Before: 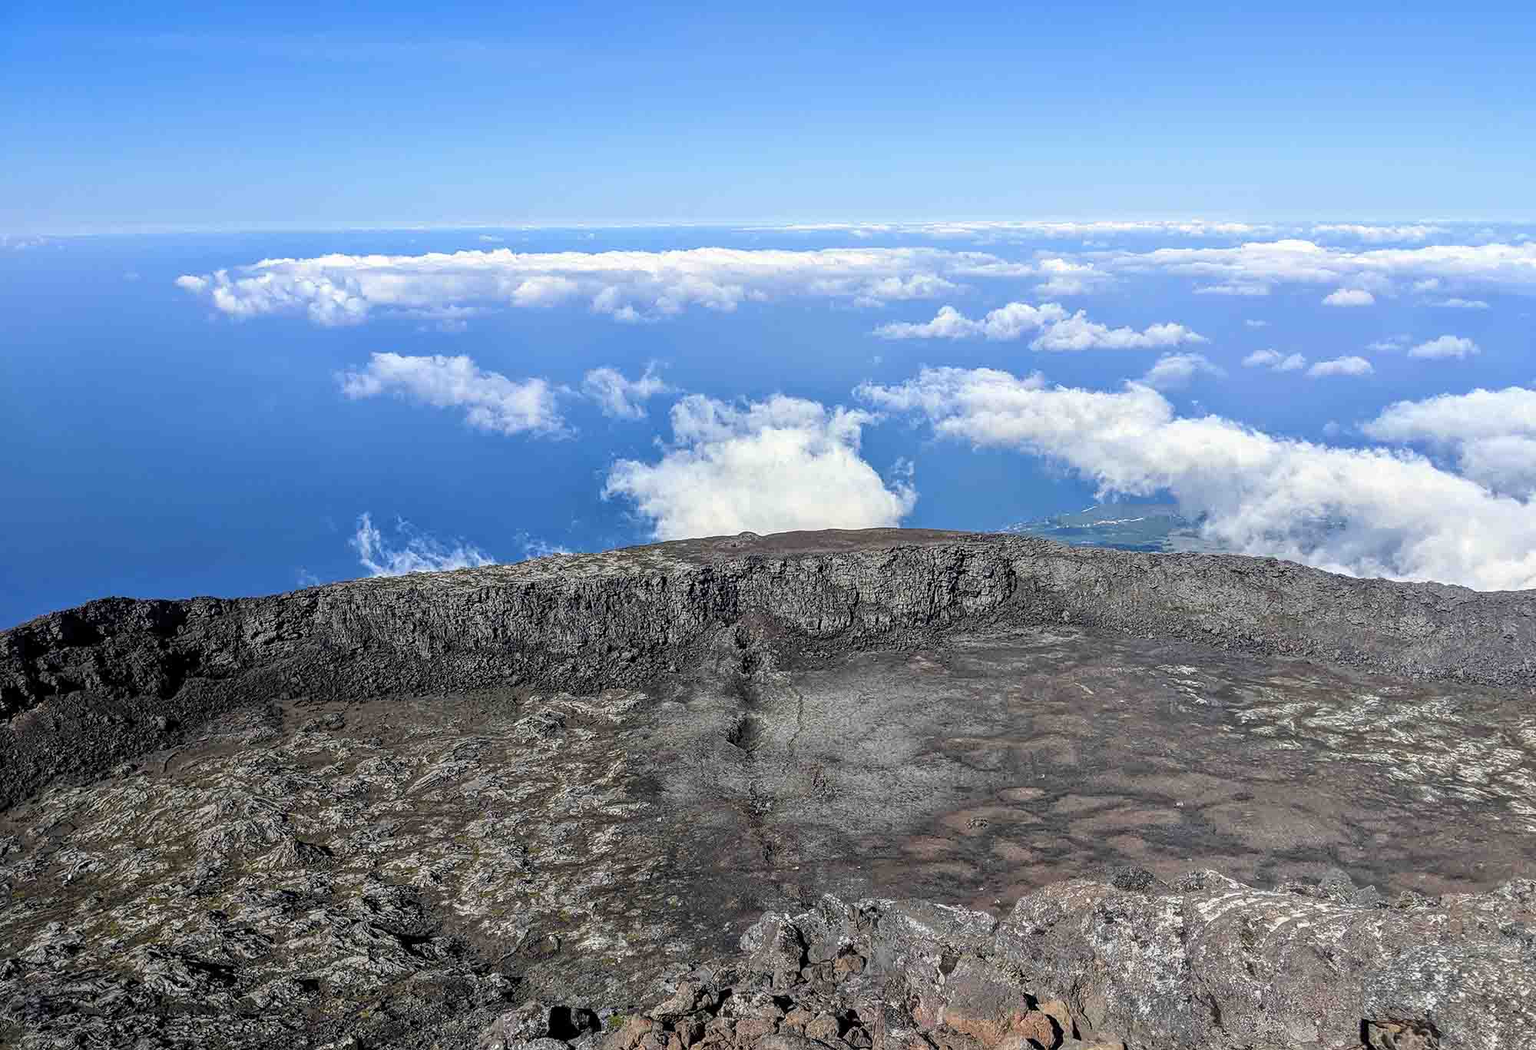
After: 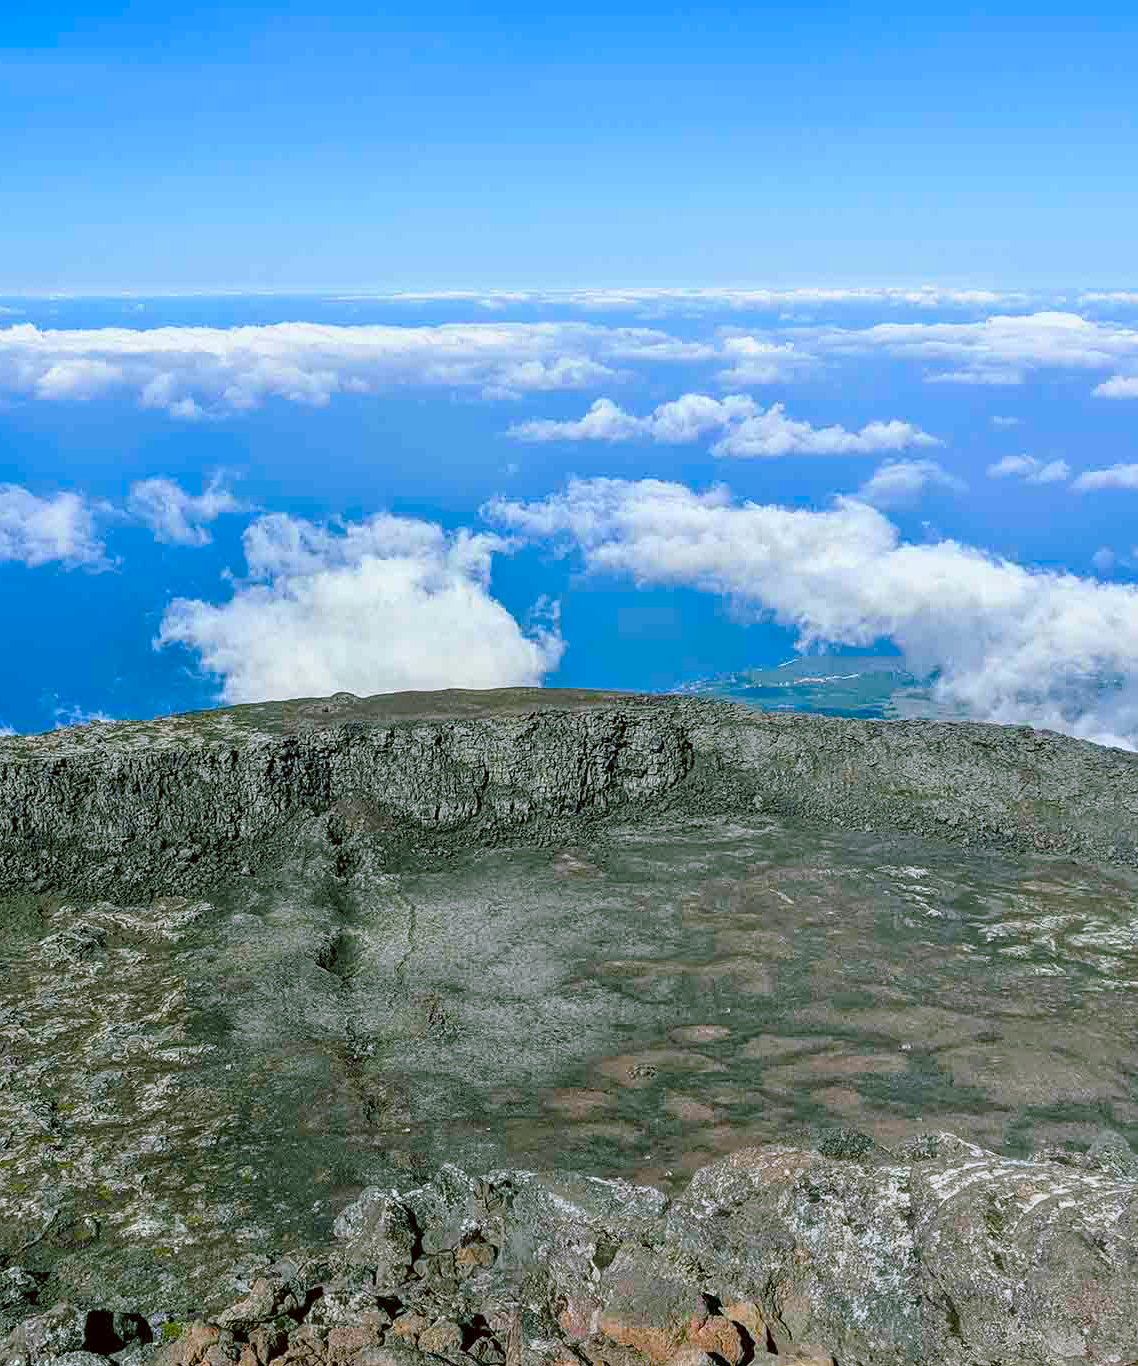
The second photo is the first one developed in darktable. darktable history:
crop: left 31.533%, top 0.001%, right 11.551%
color balance rgb: shadows lift › chroma 11.846%, shadows lift › hue 133.09°, power › hue 330.13°, linear chroma grading › shadows 31.542%, linear chroma grading › global chroma -1.902%, linear chroma grading › mid-tones 3.974%, perceptual saturation grading › global saturation 31.126%, global vibrance -17.796%, contrast -5.71%
color correction: highlights a* -3.02, highlights b* -6.75, shadows a* 3.23, shadows b* 5.46
